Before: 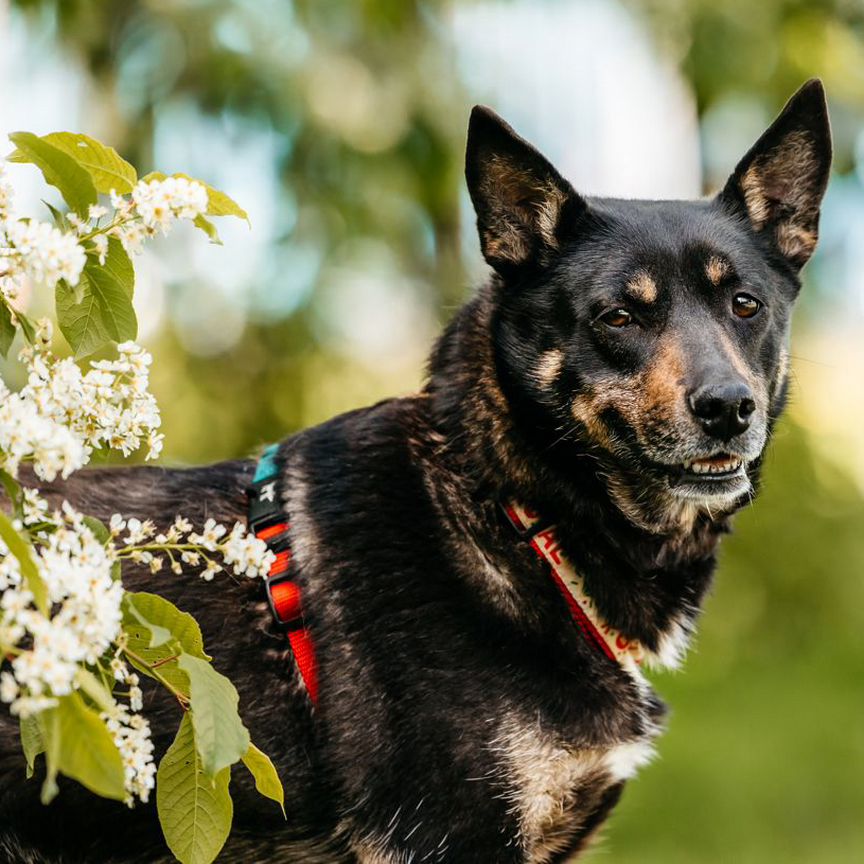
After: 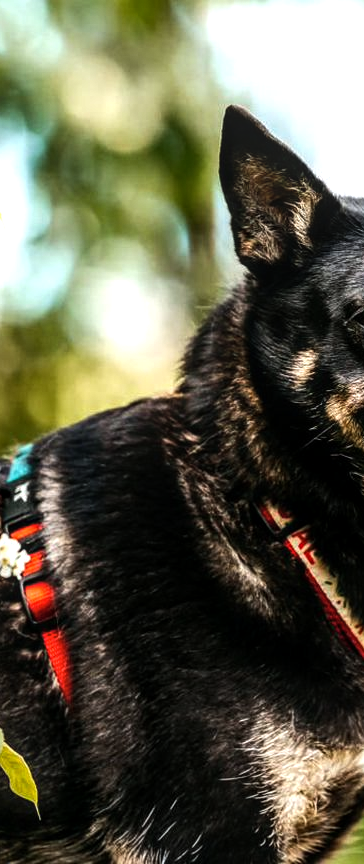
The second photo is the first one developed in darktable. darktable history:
white balance: red 0.986, blue 1.01
tone equalizer: -8 EV -0.75 EV, -7 EV -0.7 EV, -6 EV -0.6 EV, -5 EV -0.4 EV, -3 EV 0.4 EV, -2 EV 0.6 EV, -1 EV 0.7 EV, +0 EV 0.75 EV, edges refinement/feathering 500, mask exposure compensation -1.57 EV, preserve details no
crop: left 28.583%, right 29.231%
local contrast: highlights 55%, shadows 52%, detail 130%, midtone range 0.452
